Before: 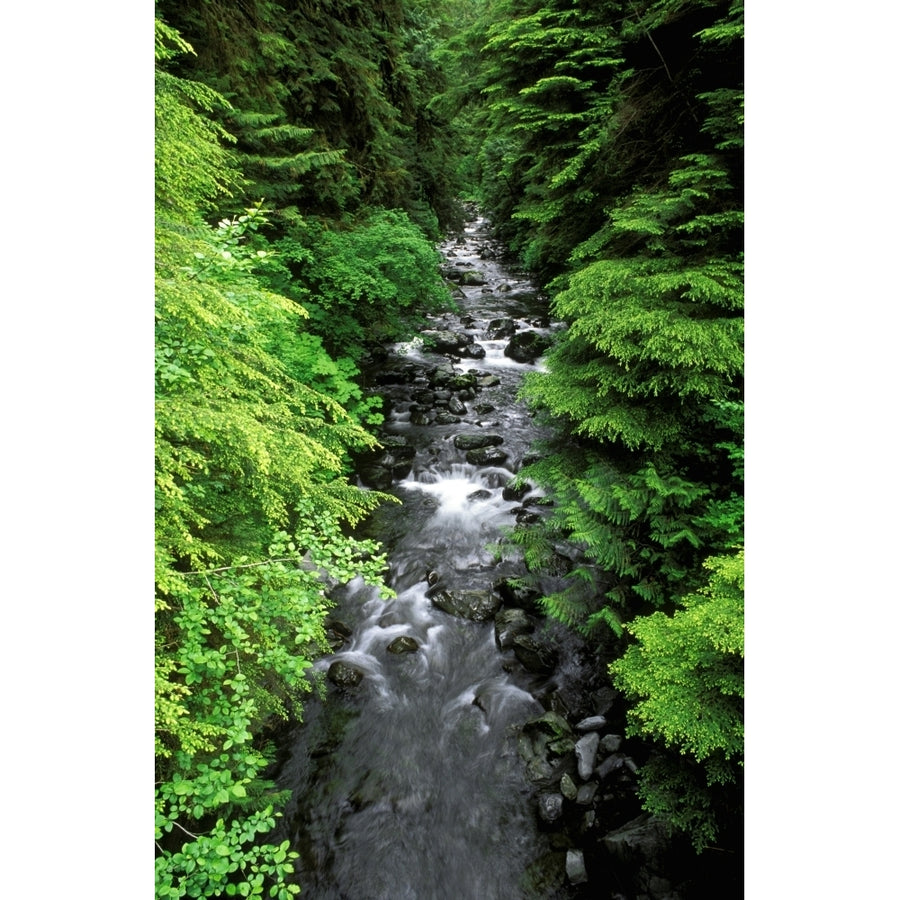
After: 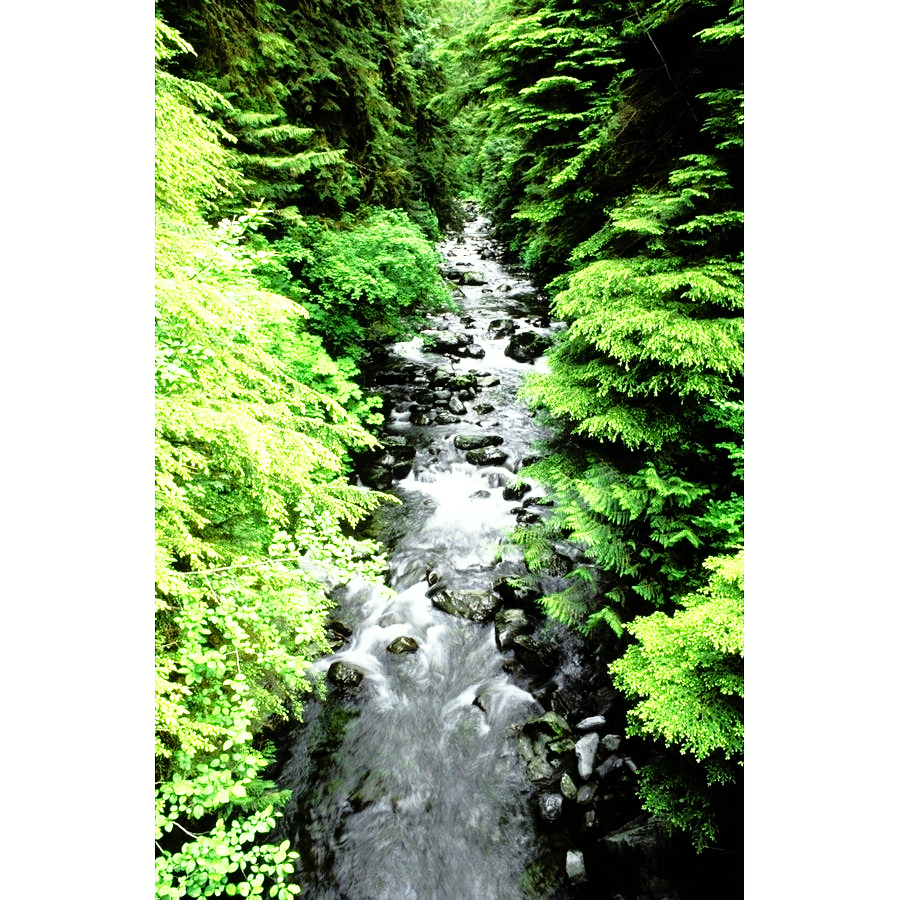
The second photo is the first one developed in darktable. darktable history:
color correction: highlights a* -2.53, highlights b* 2.28
base curve: curves: ch0 [(0, 0) (0.012, 0.01) (0.073, 0.168) (0.31, 0.711) (0.645, 0.957) (1, 1)], preserve colors none
tone equalizer: -8 EV -0.743 EV, -7 EV -0.739 EV, -6 EV -0.564 EV, -5 EV -0.365 EV, -3 EV 0.387 EV, -2 EV 0.6 EV, -1 EV 0.691 EV, +0 EV 0.776 EV
